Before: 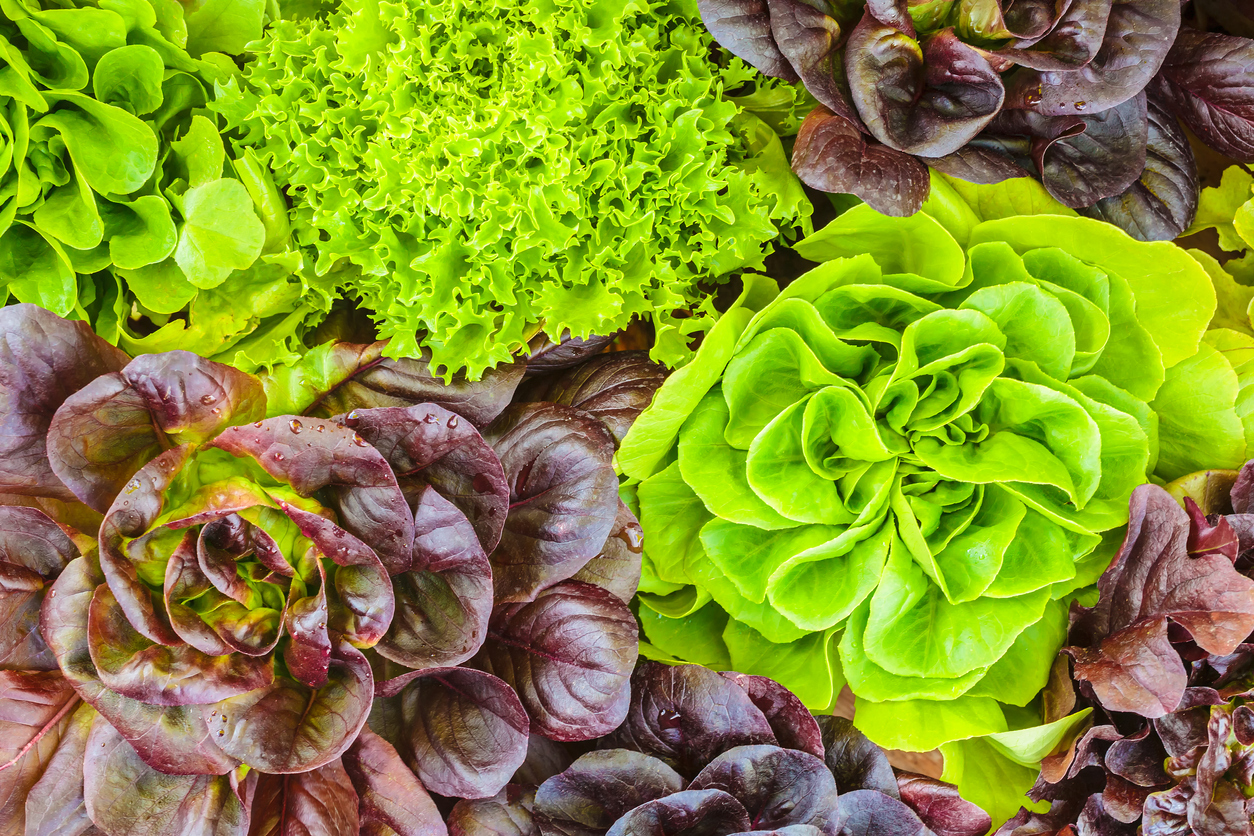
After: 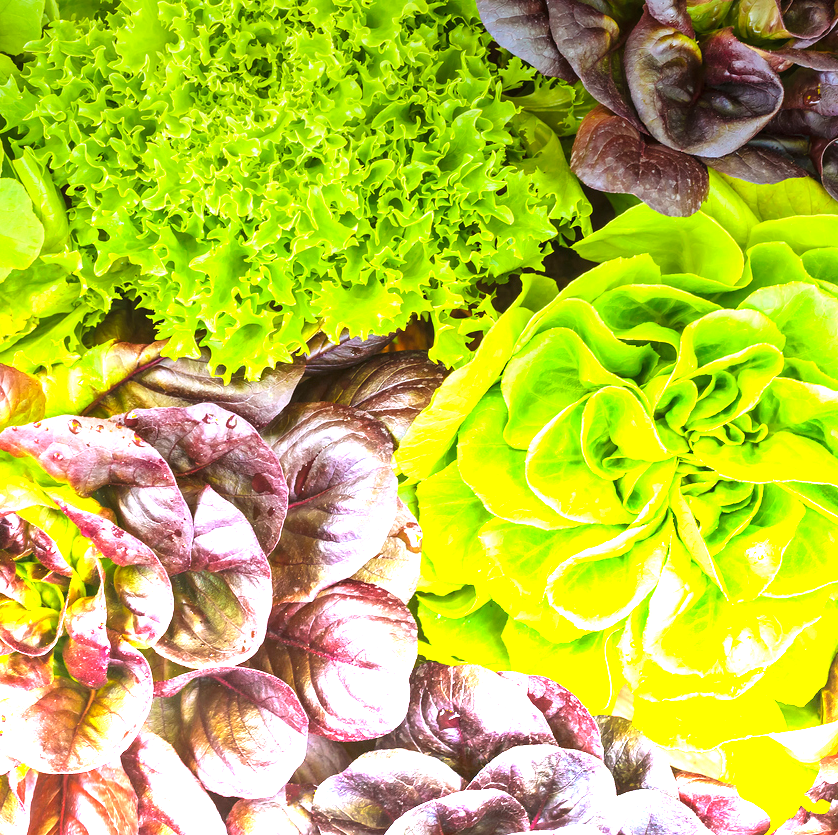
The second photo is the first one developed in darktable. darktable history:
crop and rotate: left 17.732%, right 15.423%
graduated density: density -3.9 EV
white balance: red 1.004, blue 1.096
rgb curve: curves: ch2 [(0, 0) (0.567, 0.512) (1, 1)], mode RGB, independent channels
